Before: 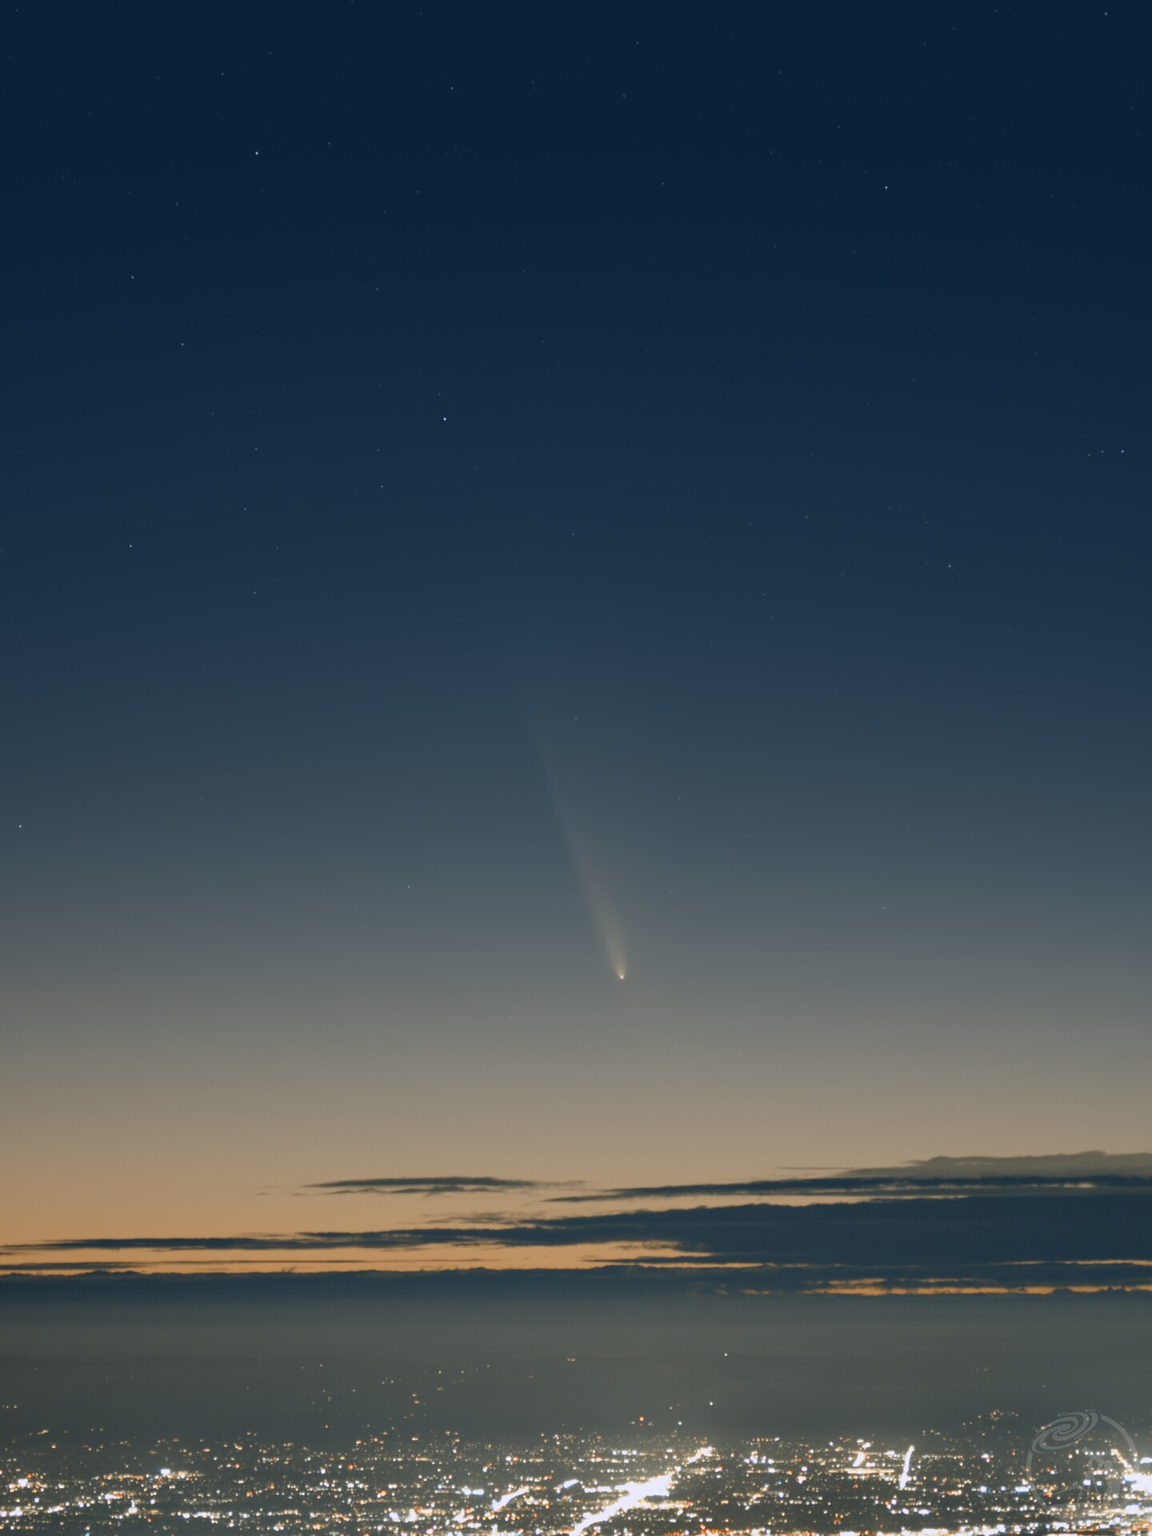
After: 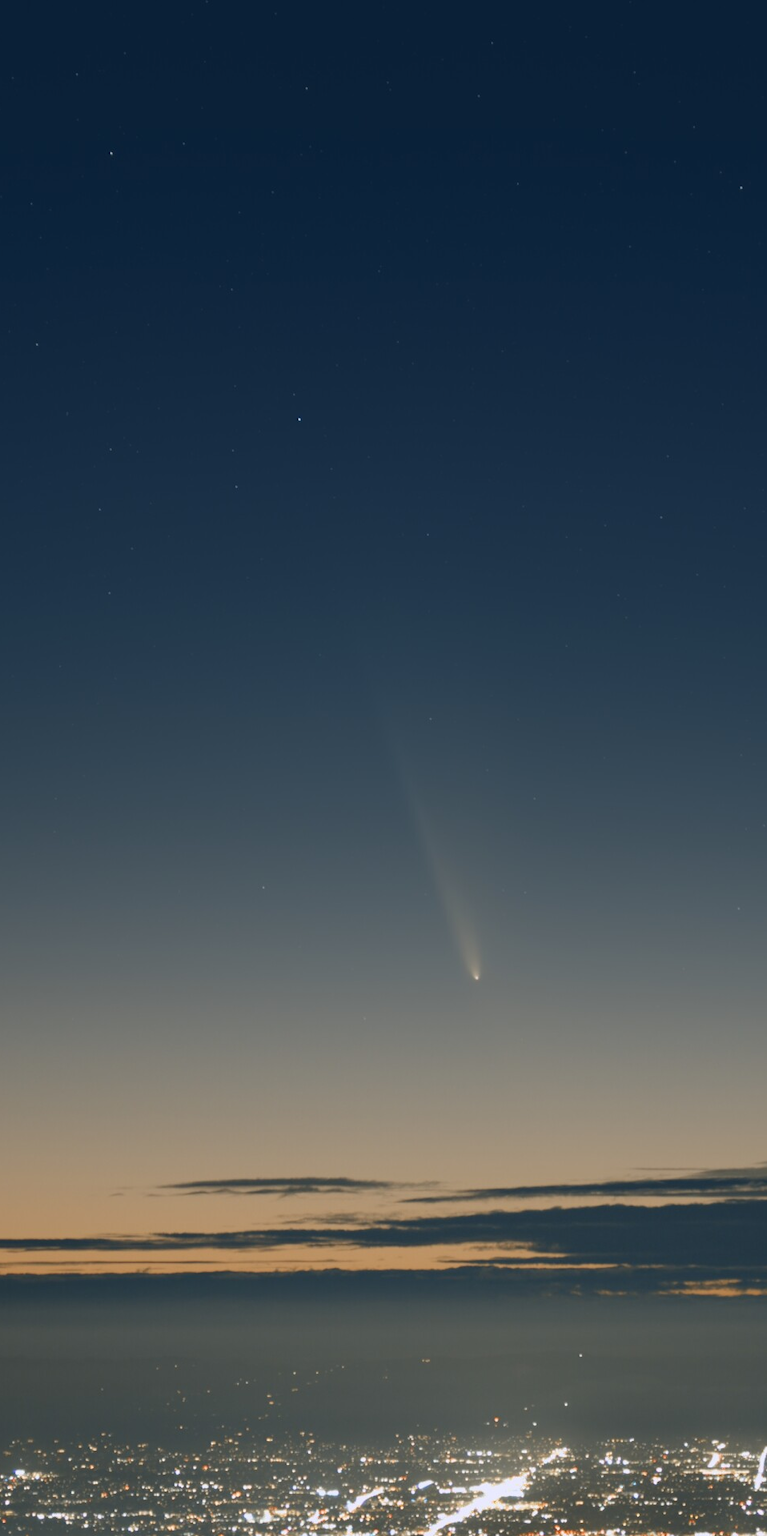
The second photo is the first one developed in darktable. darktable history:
crop and rotate: left 12.648%, right 20.685%
color balance: input saturation 99%
